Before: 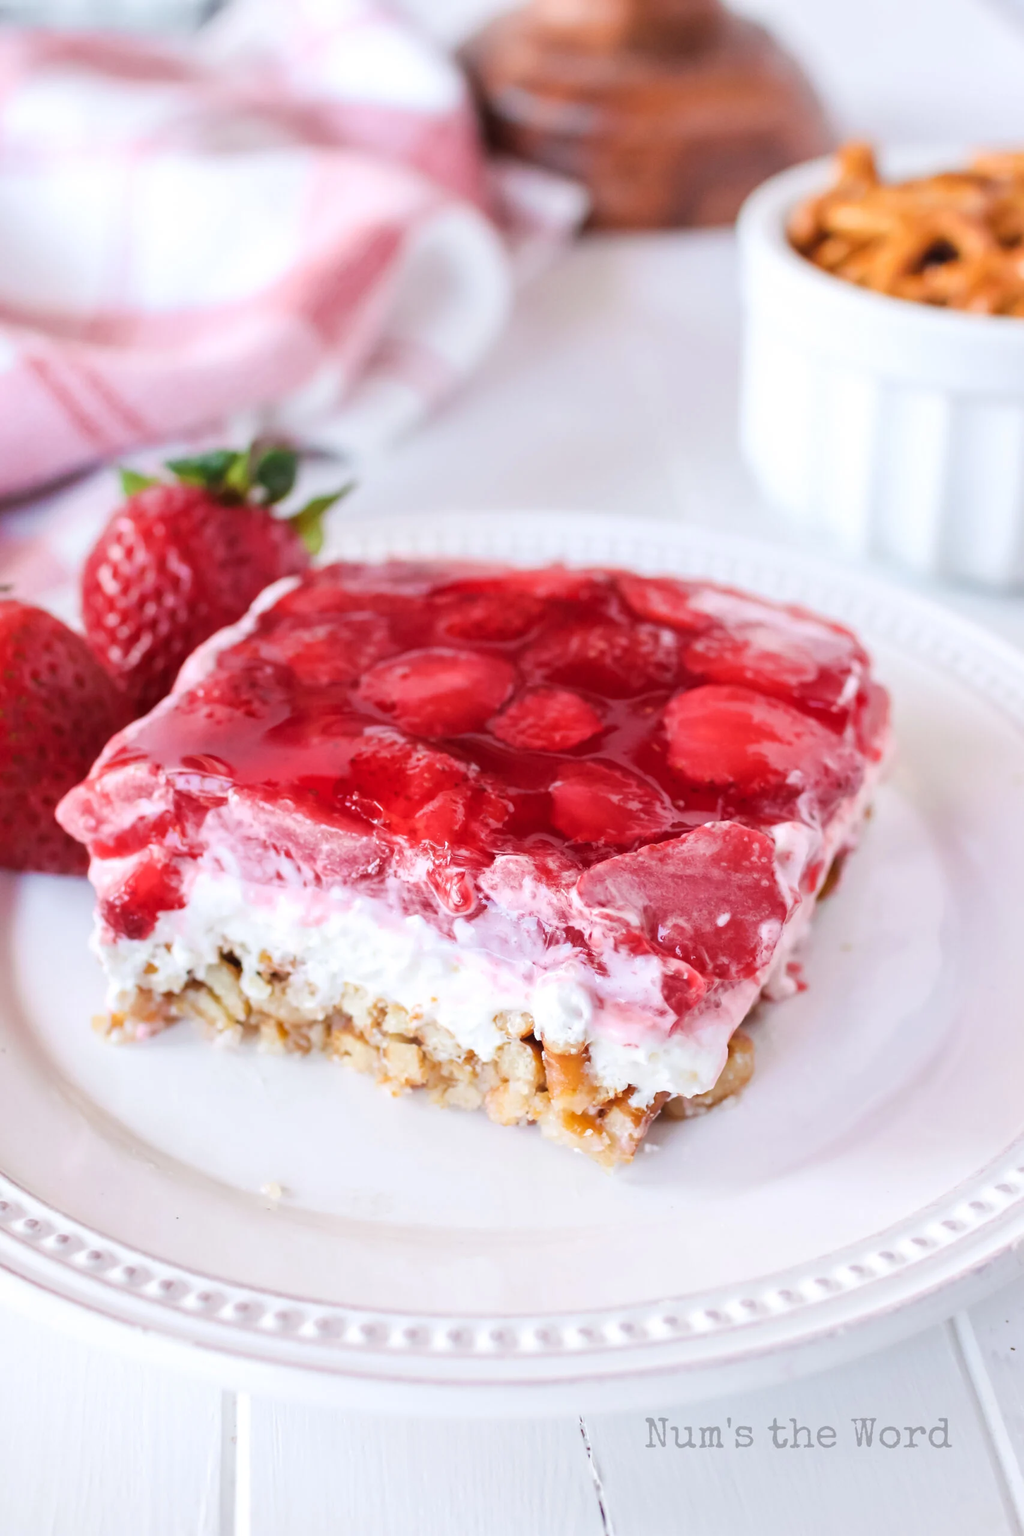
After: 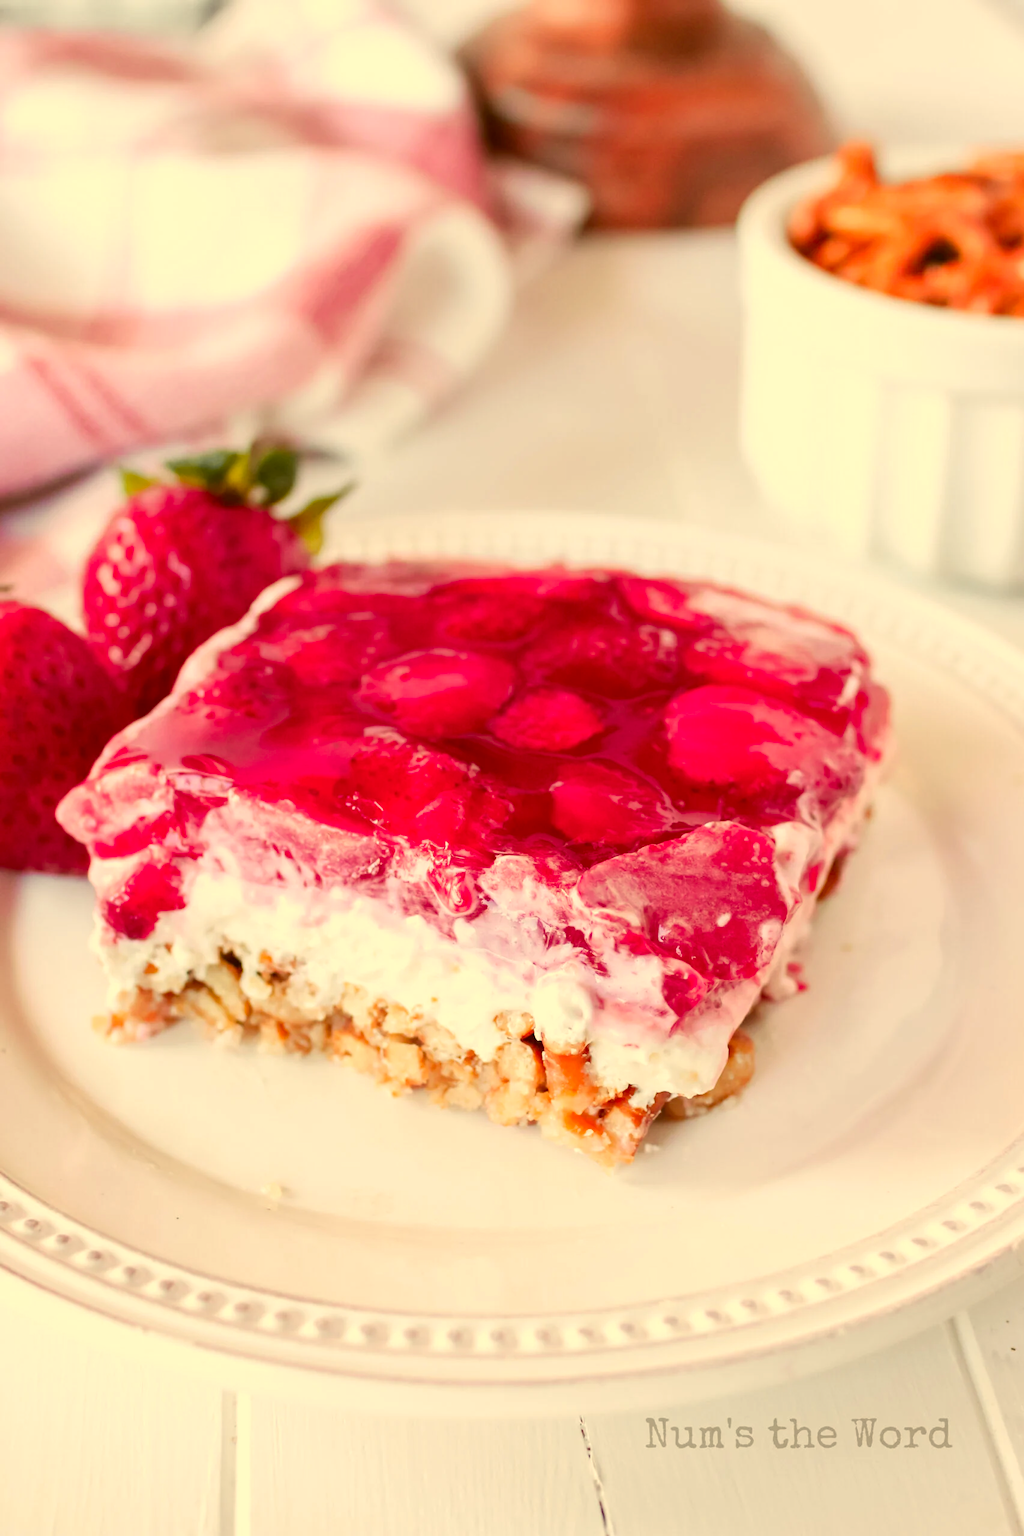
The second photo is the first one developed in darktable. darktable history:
color correction: highlights a* 0.162, highlights b* 29.53, shadows a* -0.162, shadows b* 21.09
color zones: curves: ch1 [(0.29, 0.492) (0.373, 0.185) (0.509, 0.481)]; ch2 [(0.25, 0.462) (0.749, 0.457)], mix 40.67%
